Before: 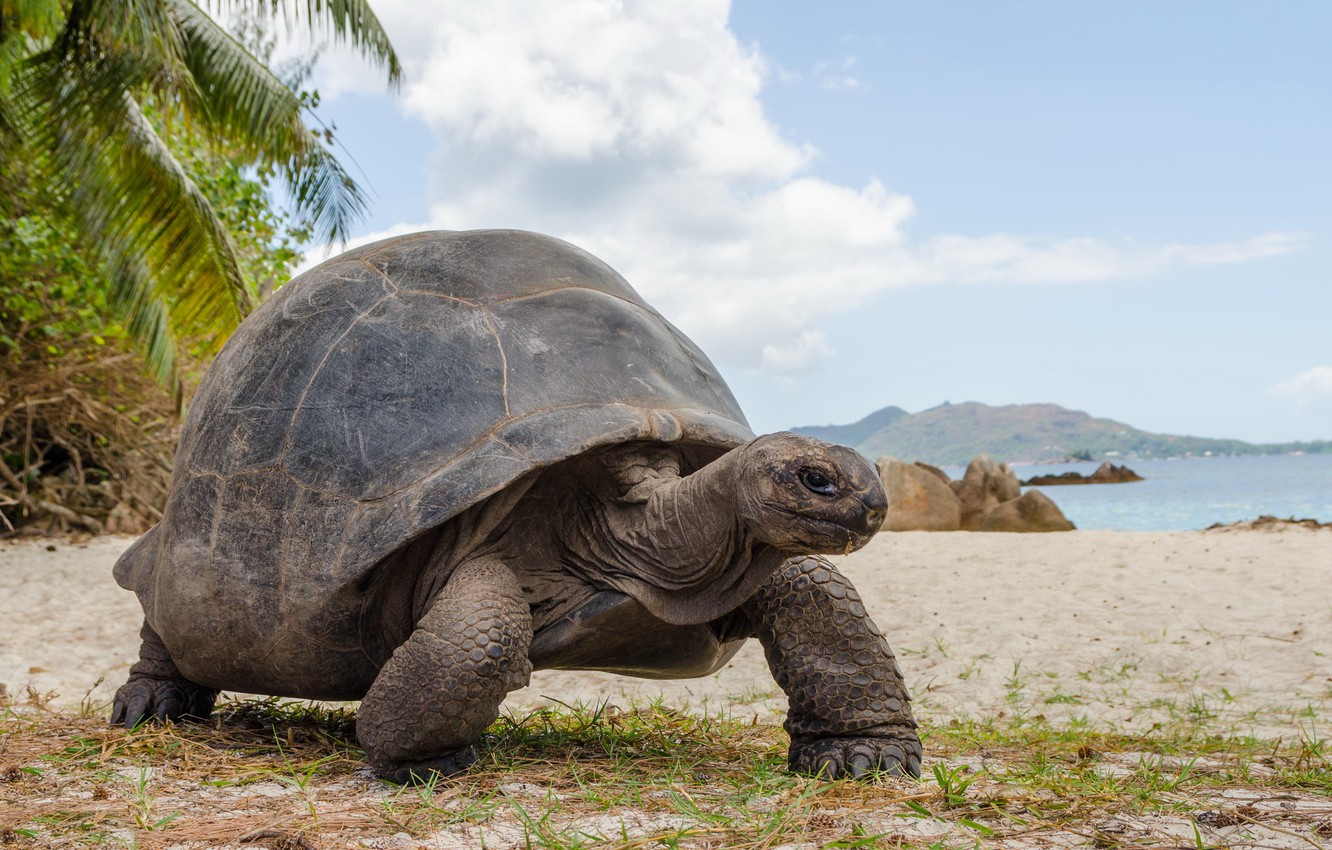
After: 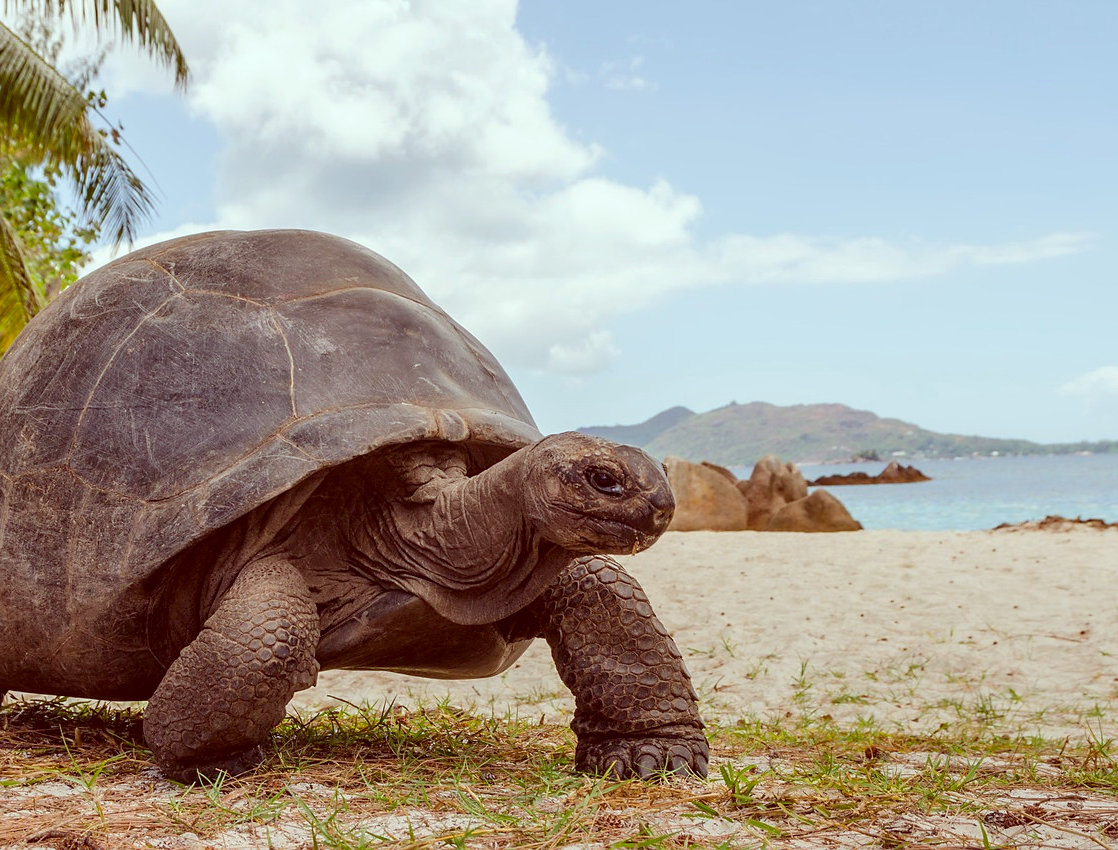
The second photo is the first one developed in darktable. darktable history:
crop: left 16.06%
color correction: highlights a* -7.08, highlights b* -0.214, shadows a* 20.75, shadows b* 11.02
sharpen: radius 1.548, amount 0.362, threshold 1.574
